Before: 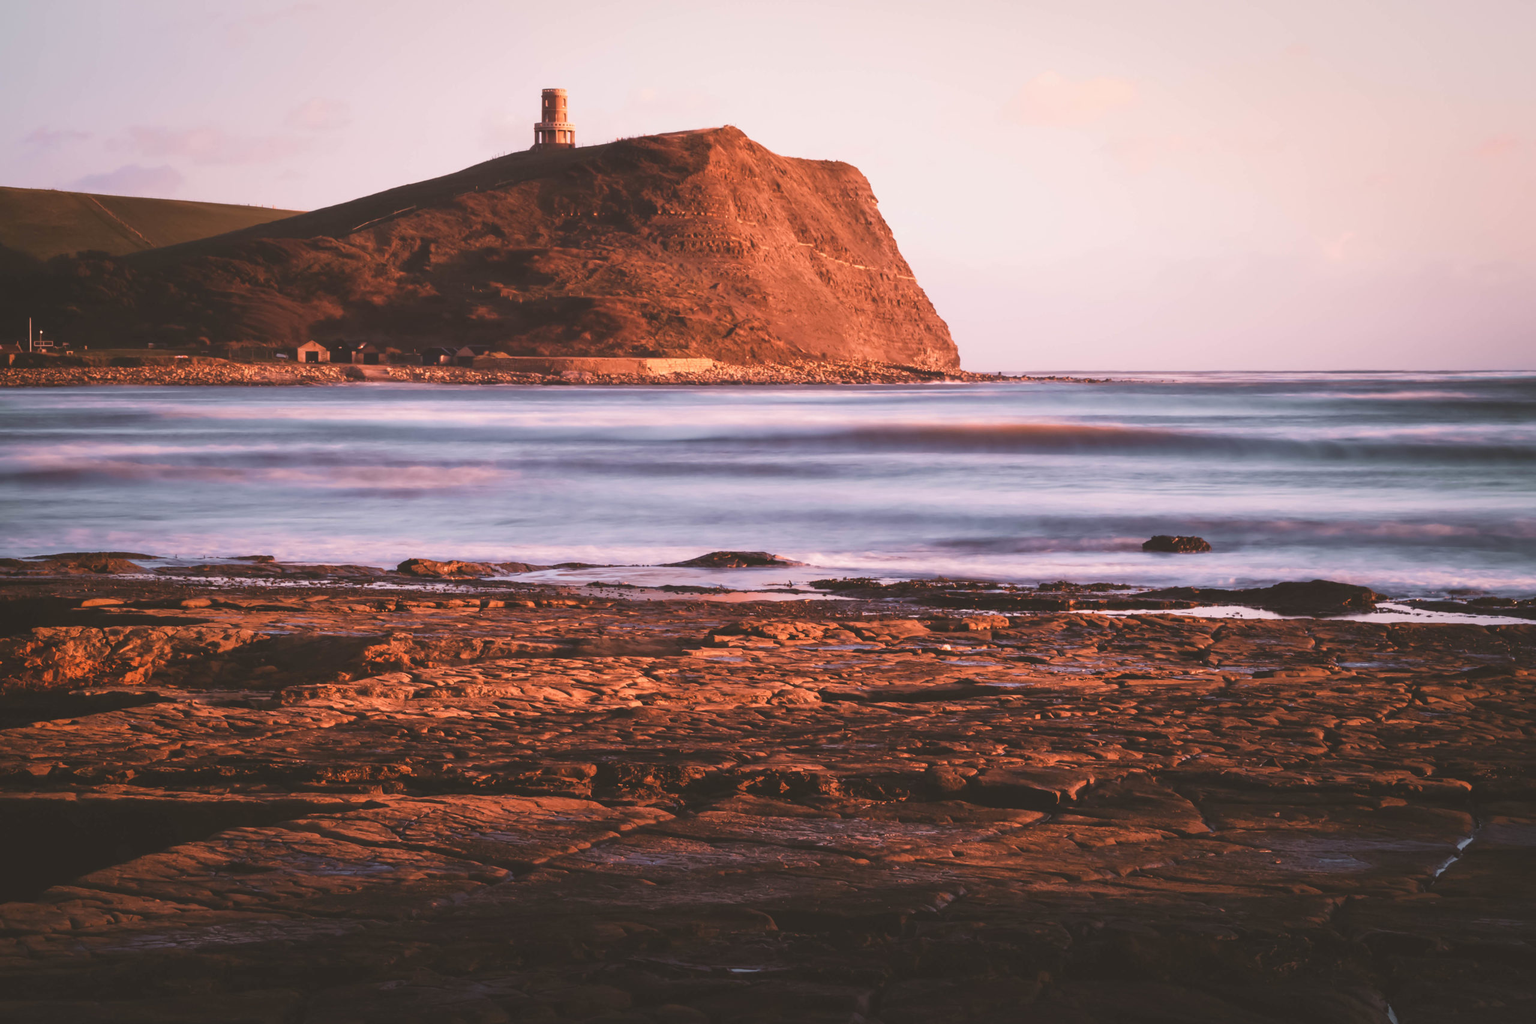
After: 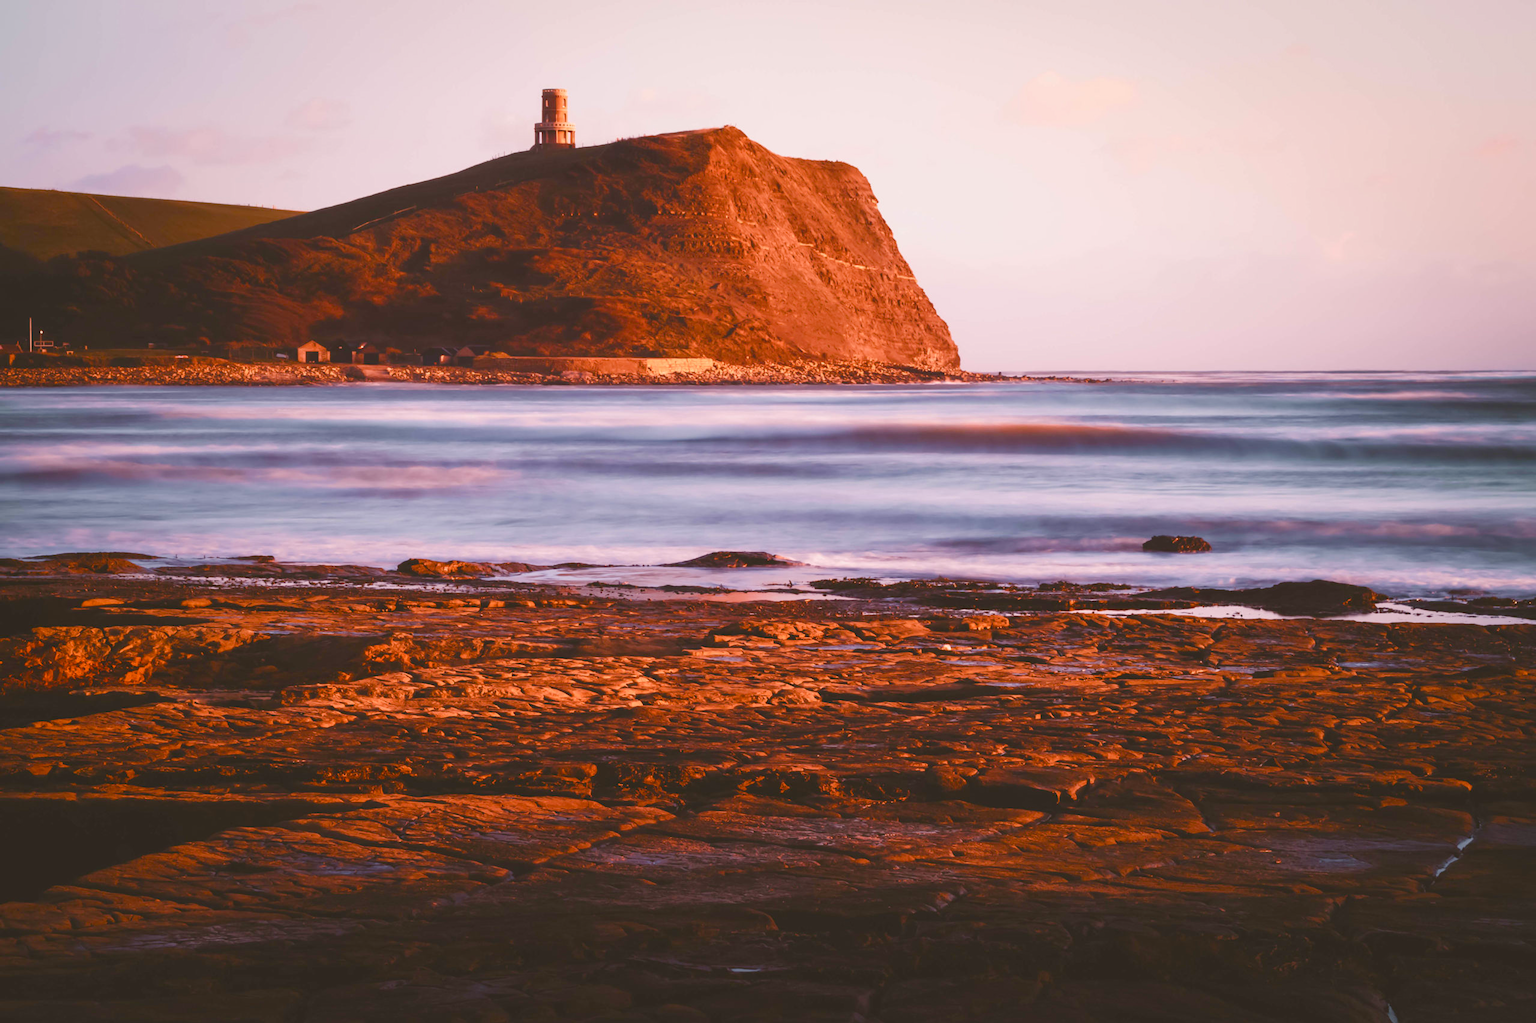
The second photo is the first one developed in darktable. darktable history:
color balance rgb: perceptual saturation grading › global saturation 20%, perceptual saturation grading › highlights -25.785%, perceptual saturation grading › shadows 49.905%, global vibrance 20%
